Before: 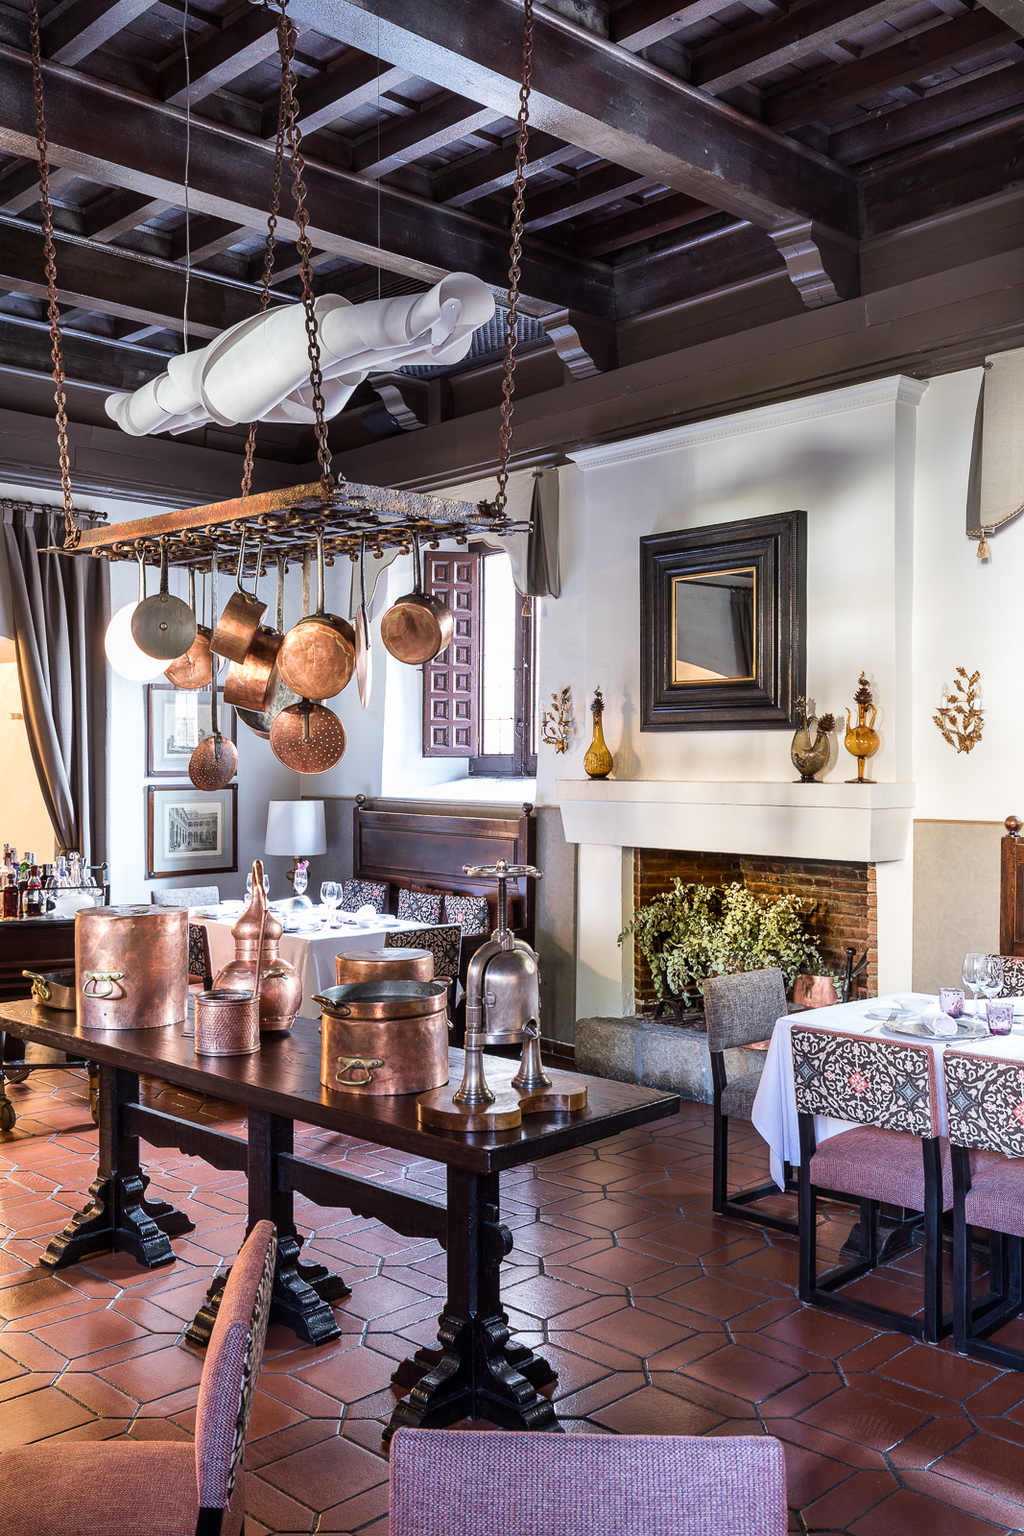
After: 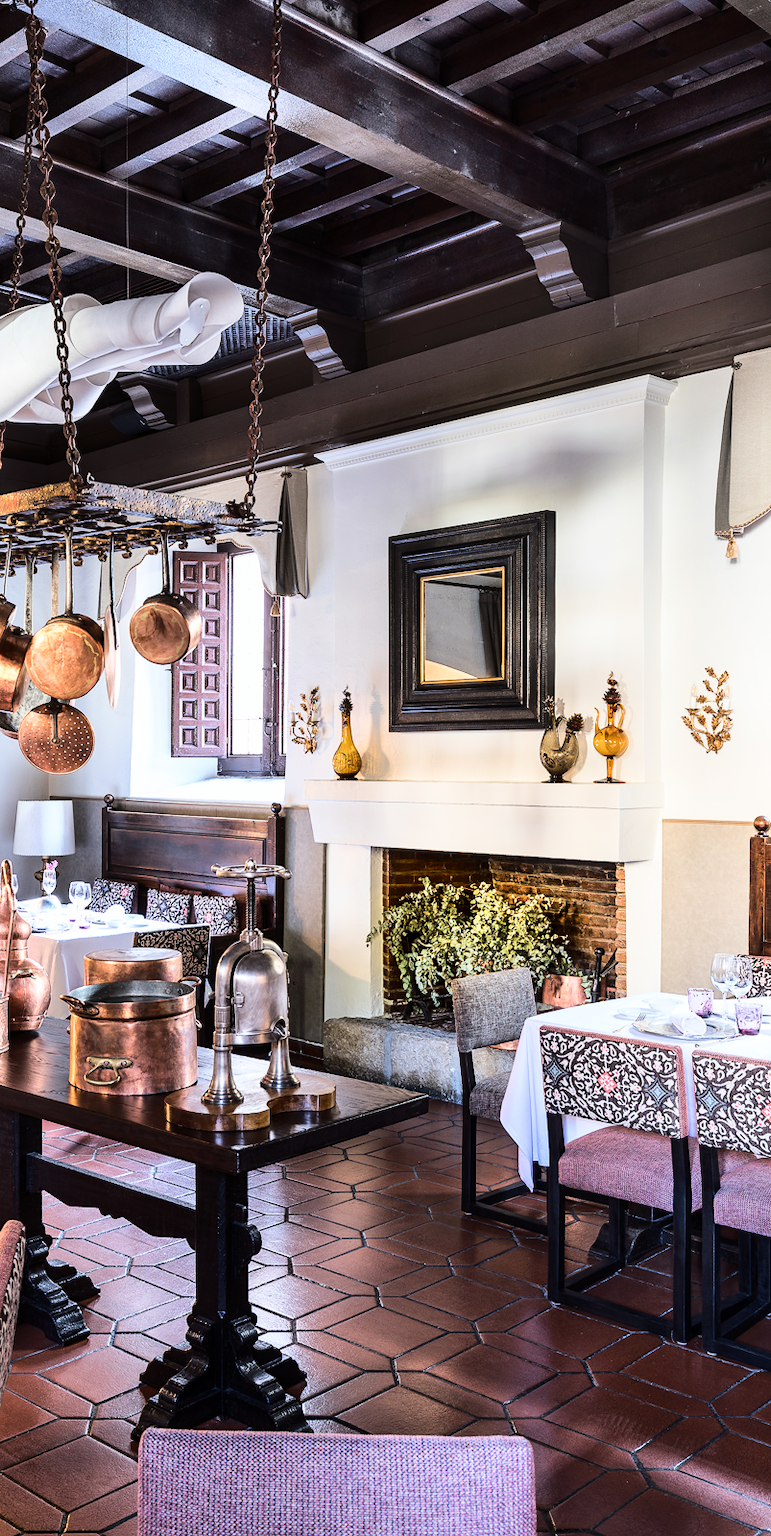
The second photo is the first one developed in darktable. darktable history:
crop and rotate: left 24.619%
color correction: highlights a* -0.232, highlights b* -0.136
base curve: curves: ch0 [(0, 0) (0.036, 0.025) (0.121, 0.166) (0.206, 0.329) (0.605, 0.79) (1, 1)]
